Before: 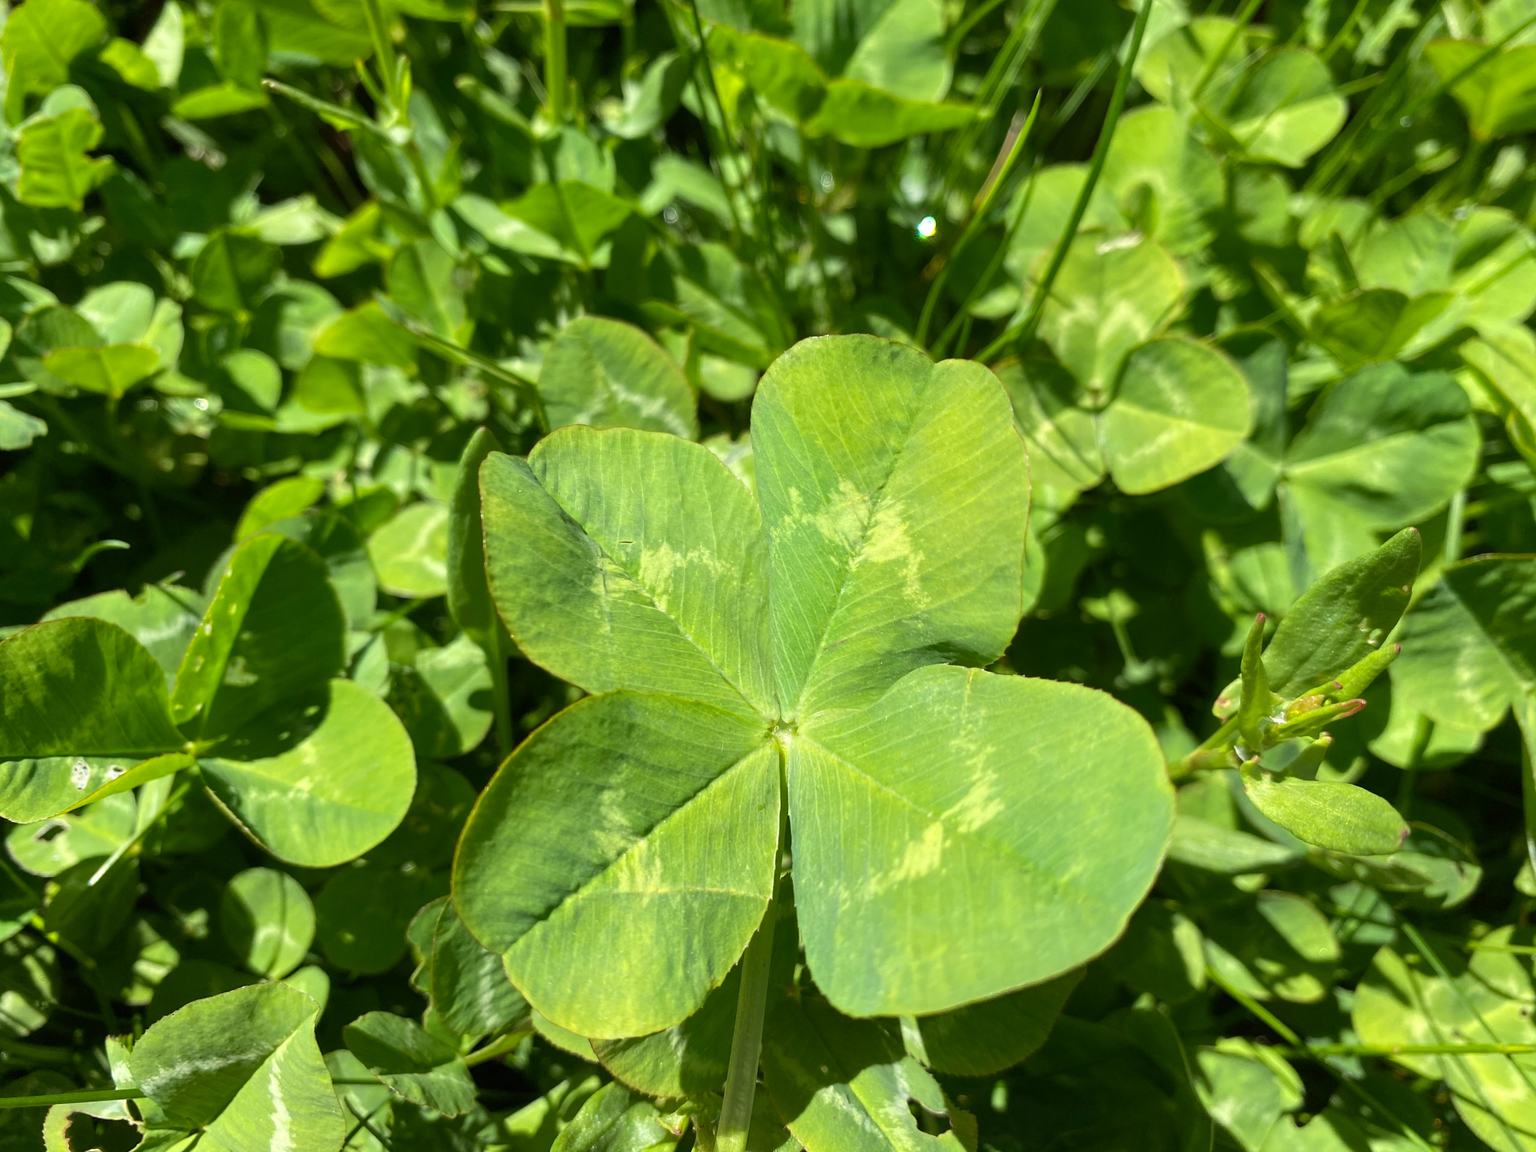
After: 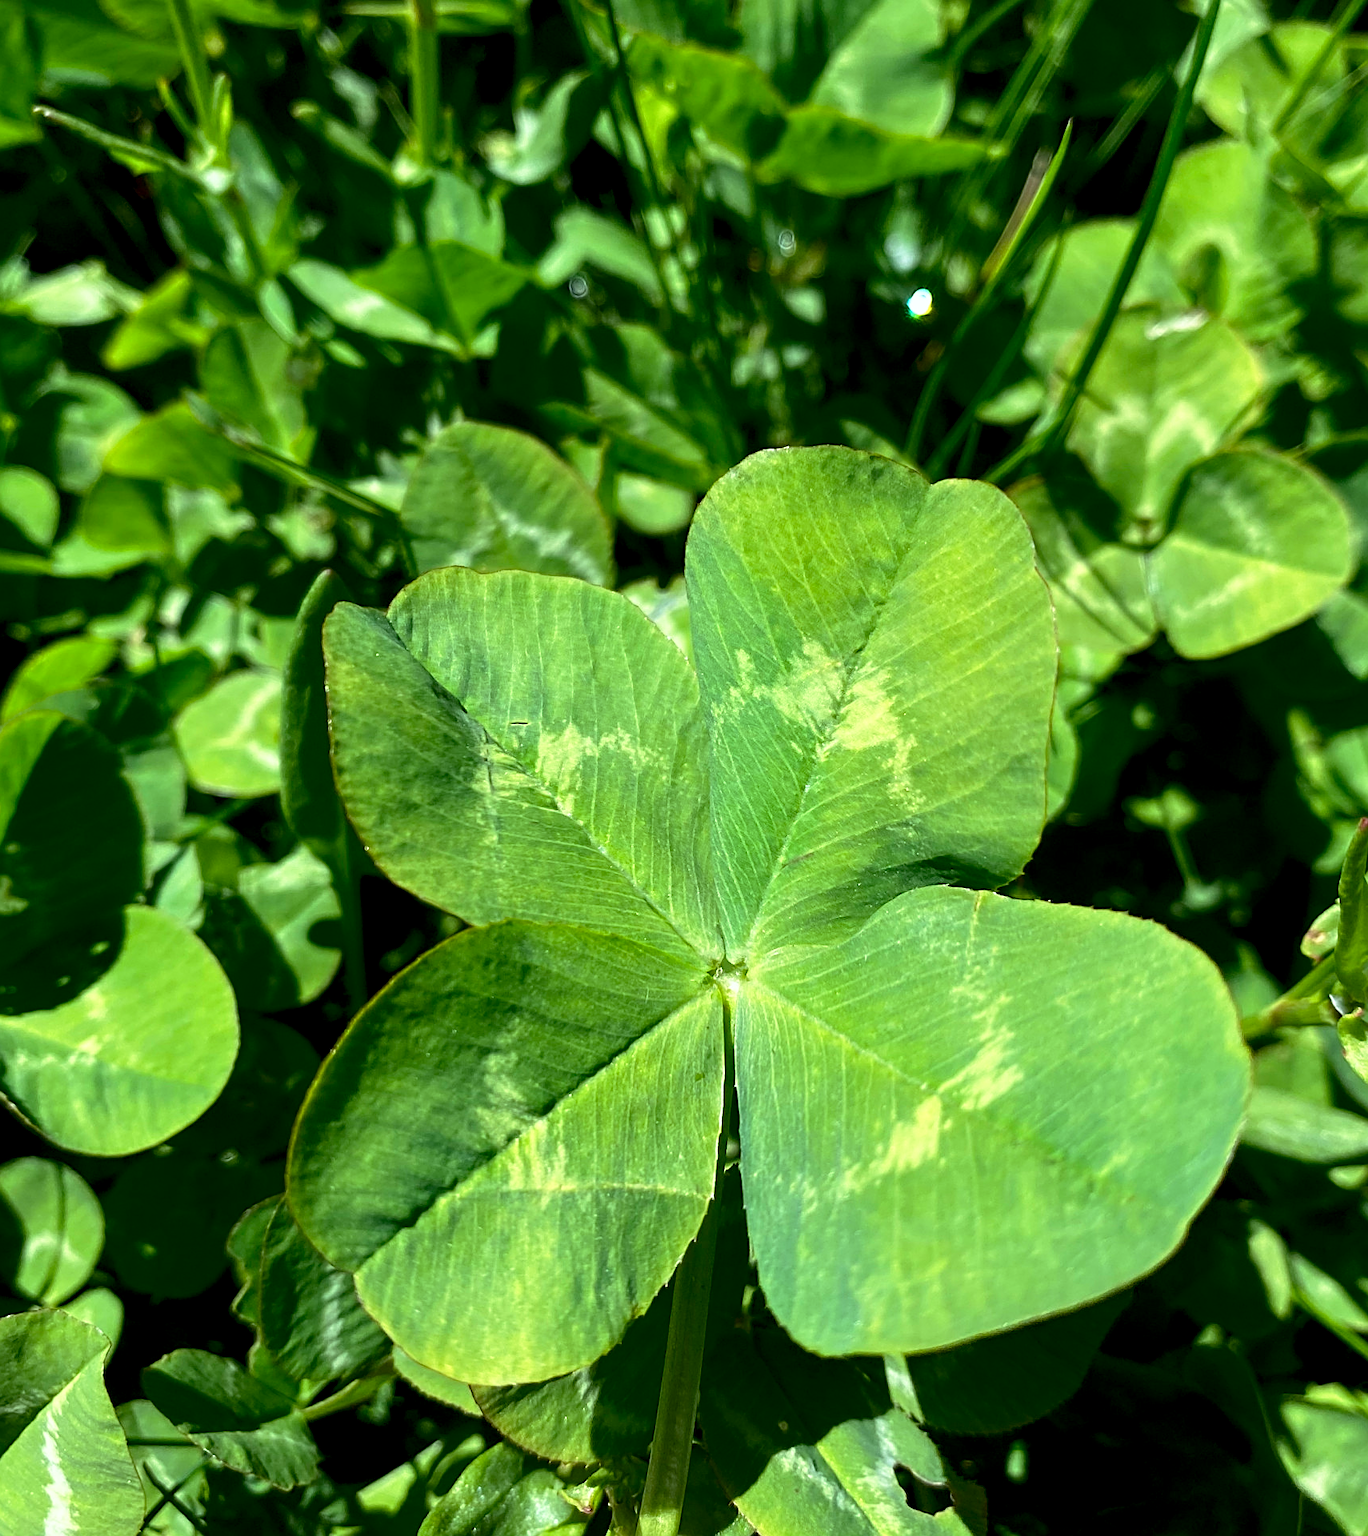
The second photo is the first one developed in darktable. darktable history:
crop: left 15.432%, right 17.744%
tone curve: curves: ch0 [(0, 0) (0.153, 0.06) (1, 1)], color space Lab, independent channels, preserve colors none
color calibration: x 0.37, y 0.382, temperature 4310.17 K
base curve: curves: ch0 [(0.017, 0) (0.425, 0.441) (0.844, 0.933) (1, 1)], preserve colors none
sharpen: on, module defaults
